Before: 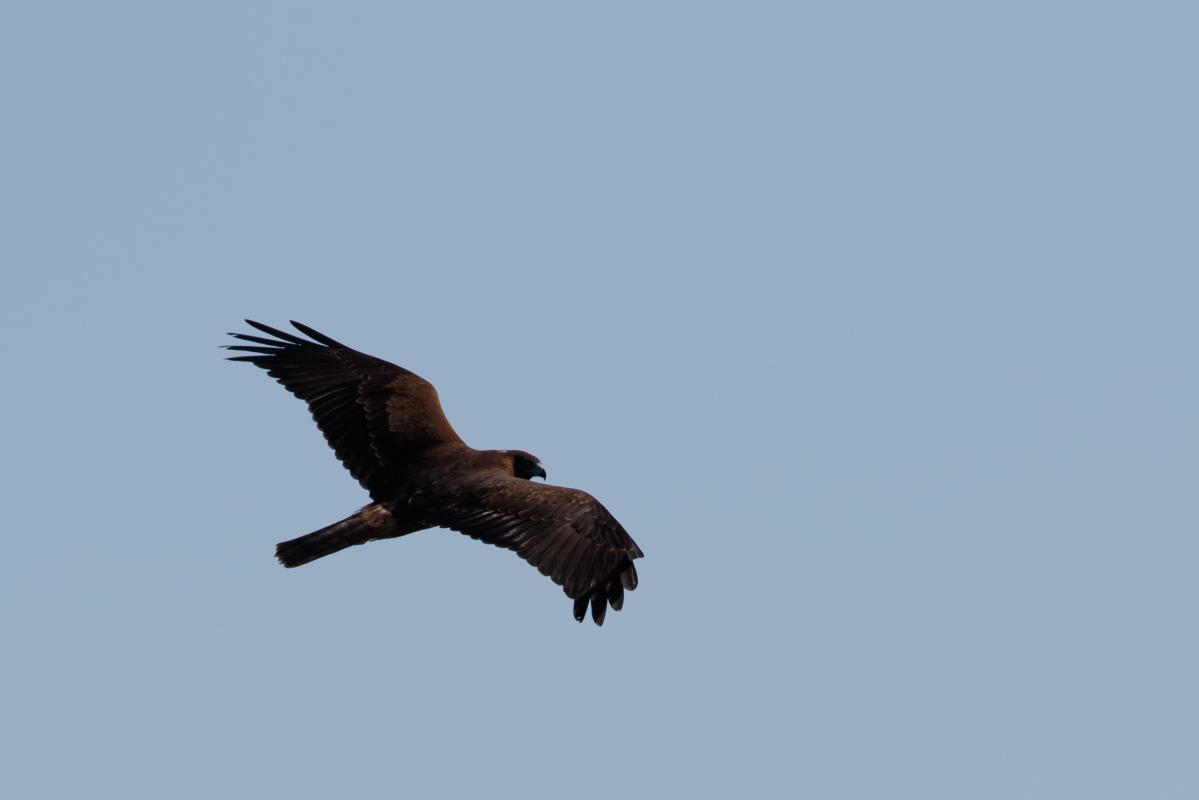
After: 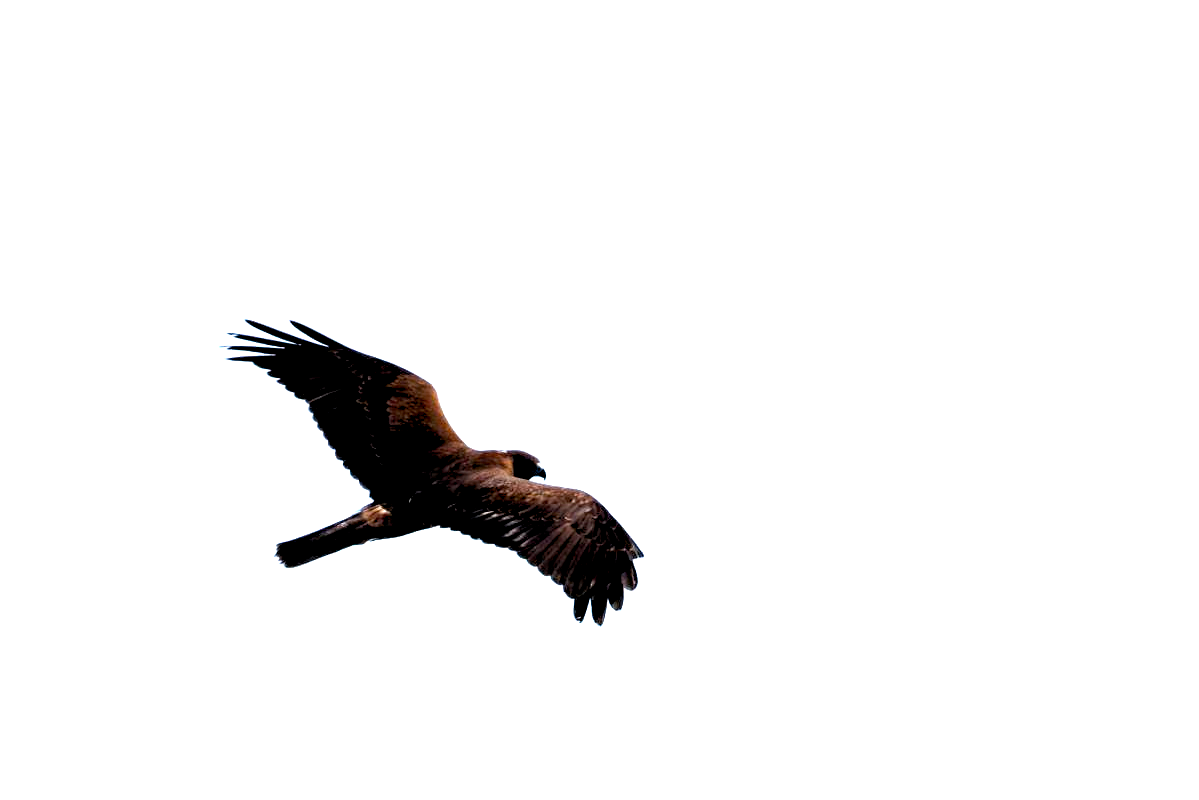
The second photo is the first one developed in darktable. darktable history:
exposure: black level correction 0.008, exposure 0.982 EV, compensate exposure bias true, compensate highlight preservation false
levels: levels [0.012, 0.367, 0.697]
